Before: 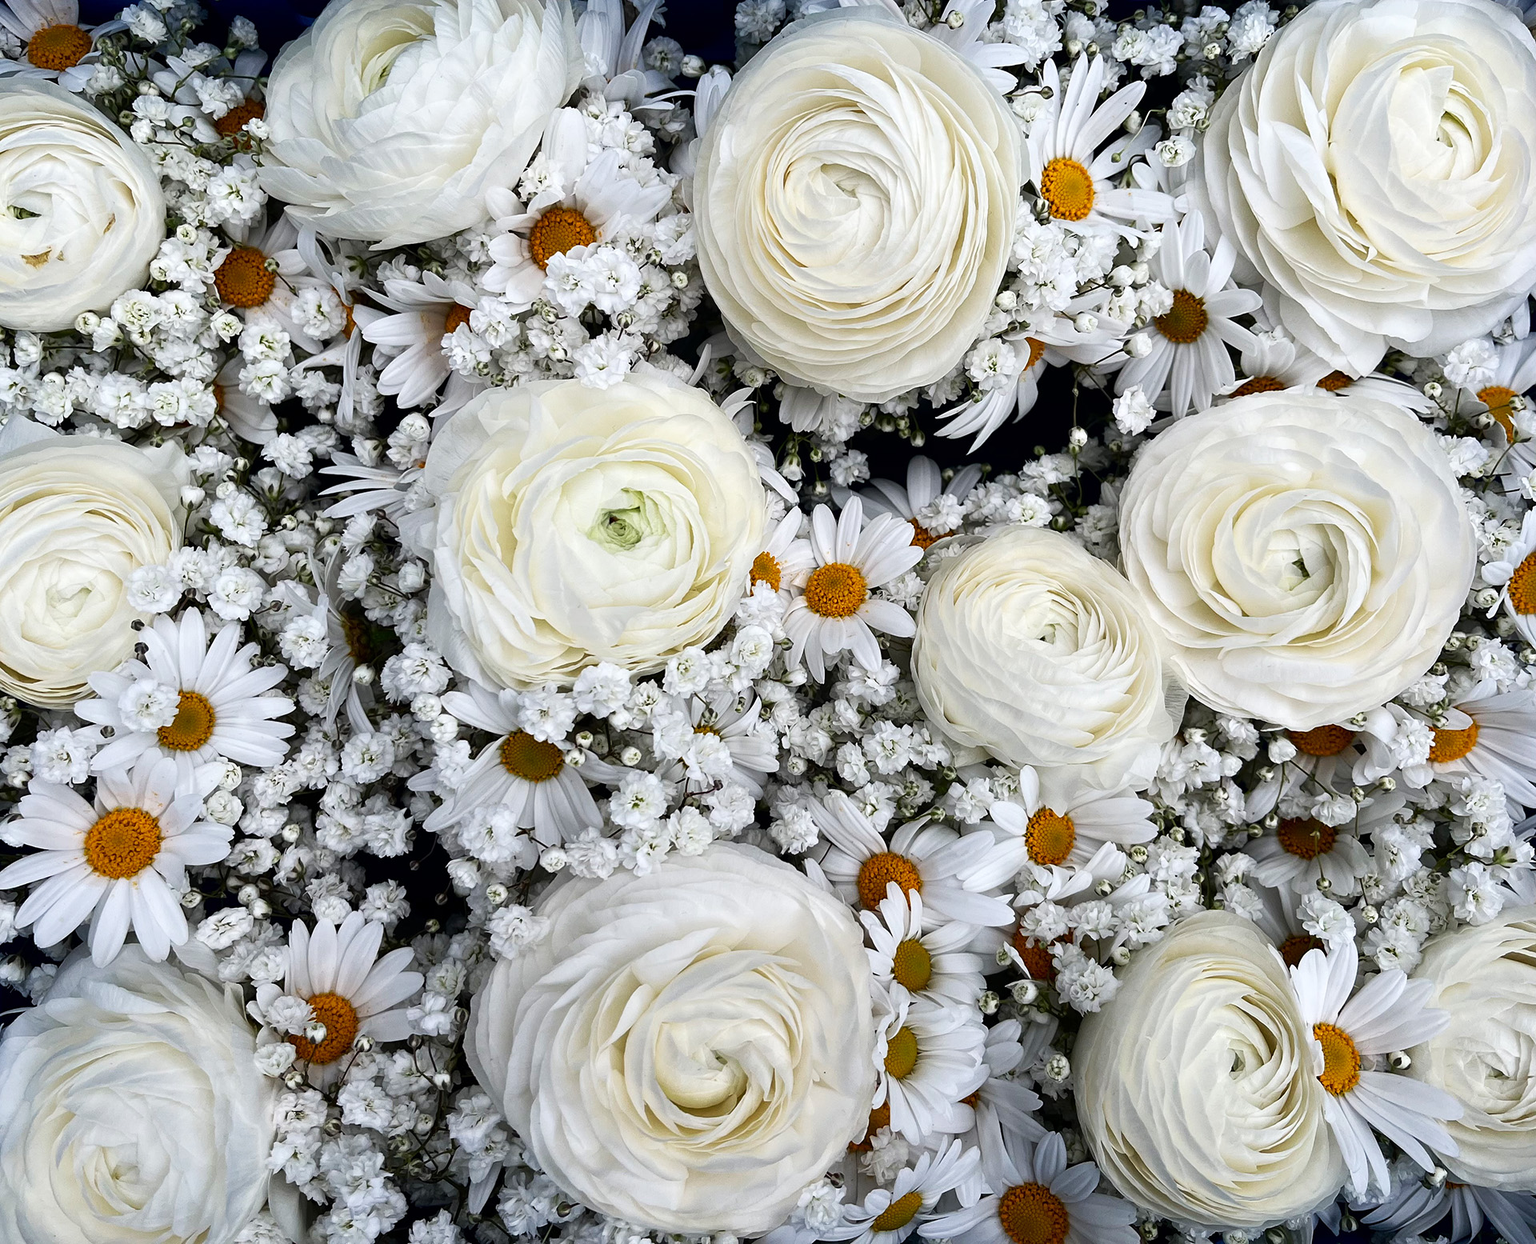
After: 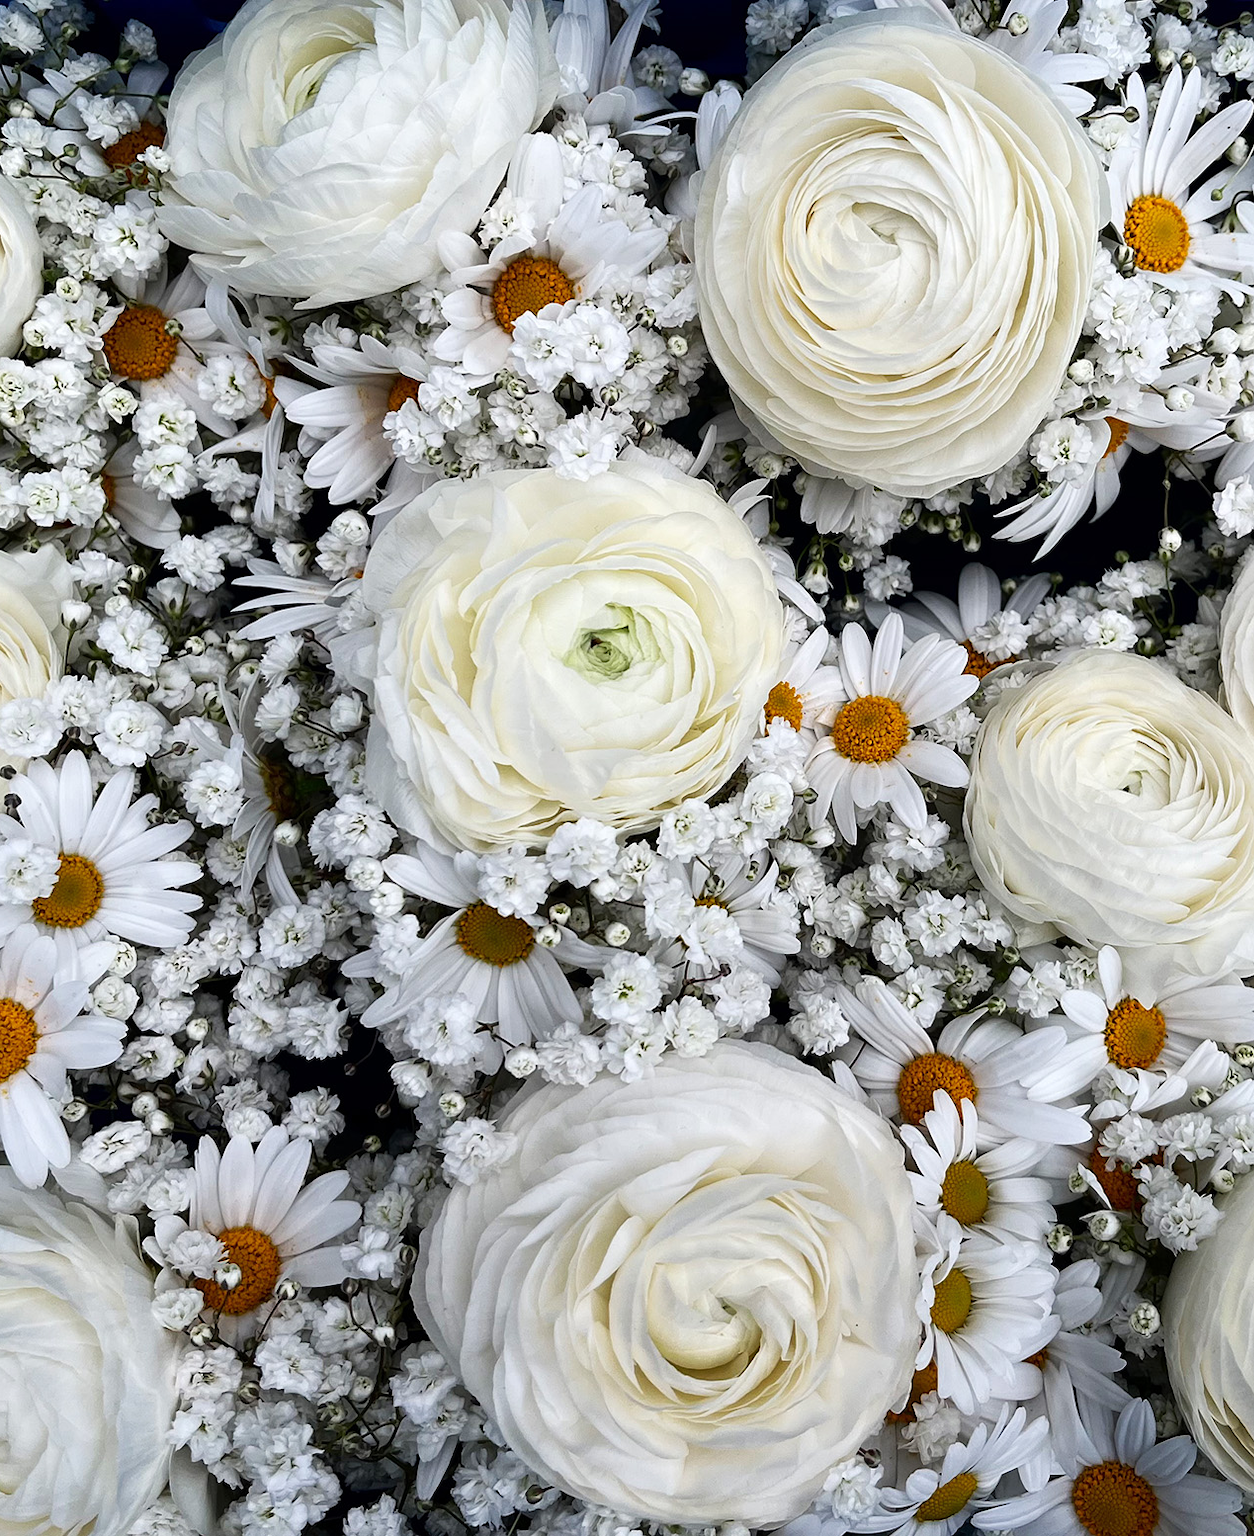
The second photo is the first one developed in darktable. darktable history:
crop and rotate: left 8.591%, right 25.267%
